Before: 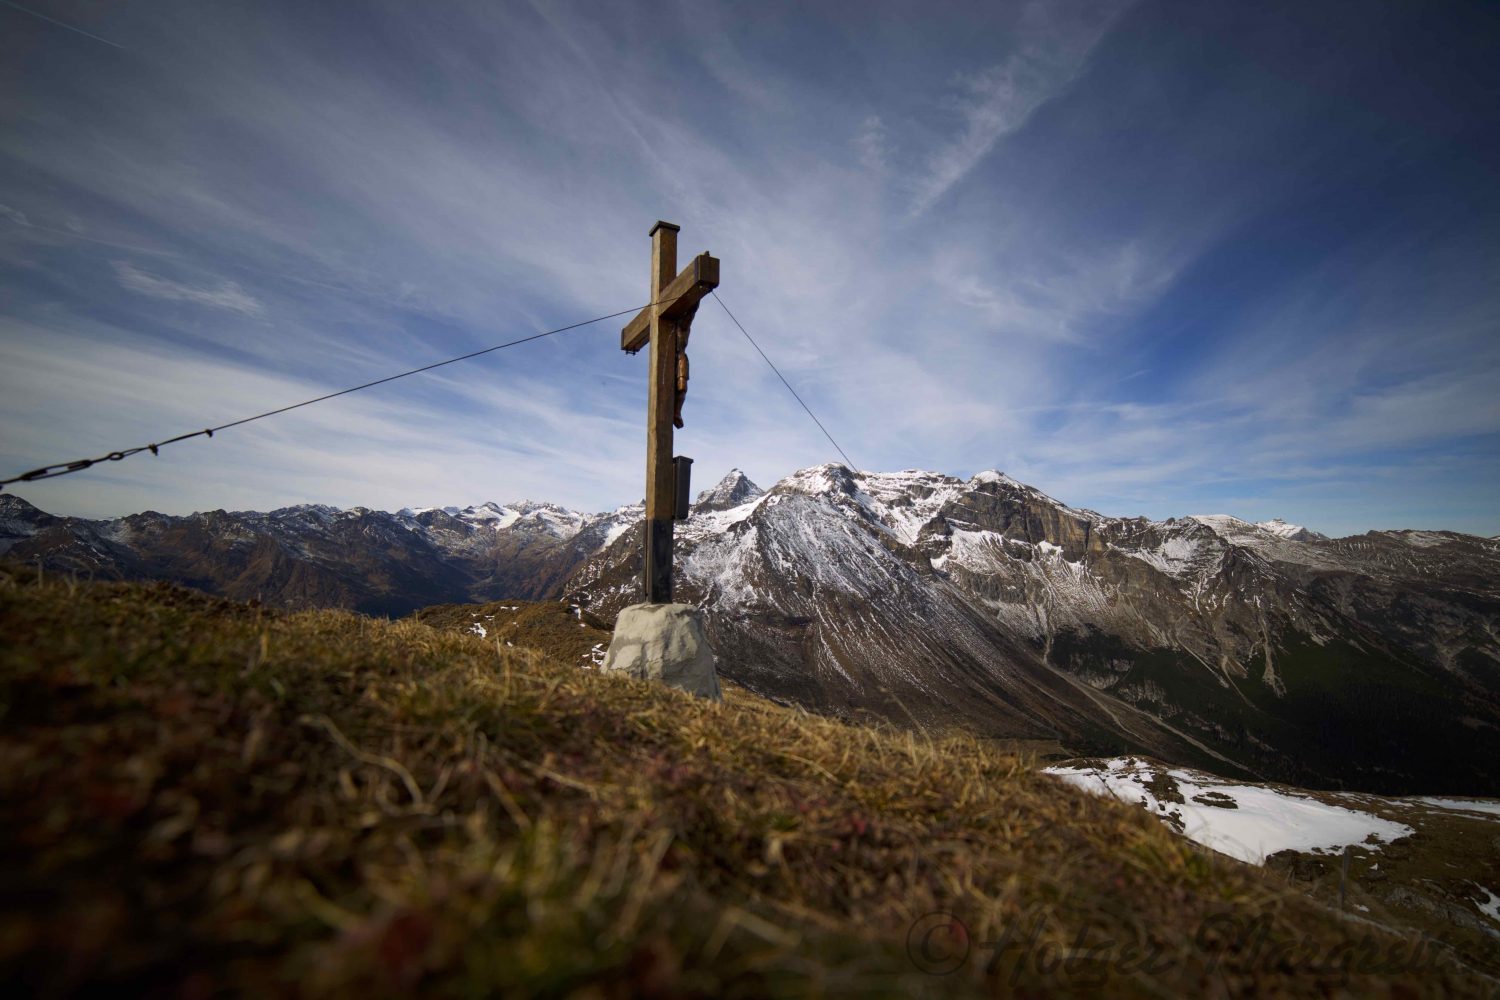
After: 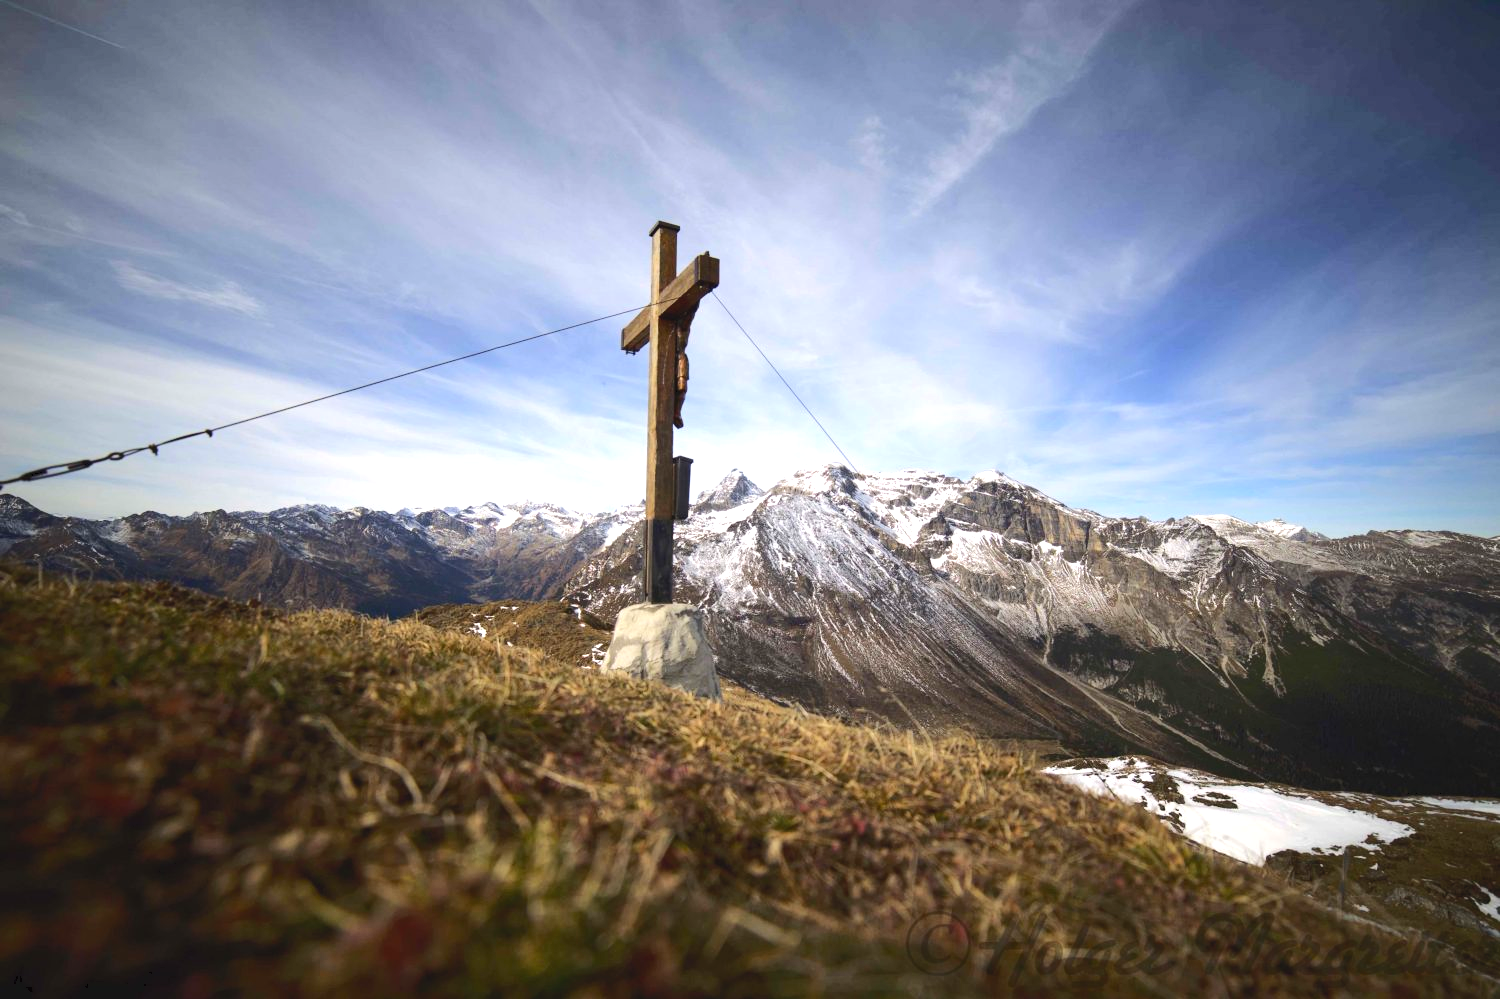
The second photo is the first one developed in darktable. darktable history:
crop: bottom 0.073%
exposure: black level correction 0, exposure 0.928 EV, compensate highlight preservation false
tone curve: curves: ch0 [(0, 0) (0.003, 0.06) (0.011, 0.071) (0.025, 0.085) (0.044, 0.104) (0.069, 0.123) (0.1, 0.146) (0.136, 0.167) (0.177, 0.205) (0.224, 0.248) (0.277, 0.309) (0.335, 0.384) (0.399, 0.467) (0.468, 0.553) (0.543, 0.633) (0.623, 0.698) (0.709, 0.769) (0.801, 0.841) (0.898, 0.912) (1, 1)], color space Lab, independent channels, preserve colors none
